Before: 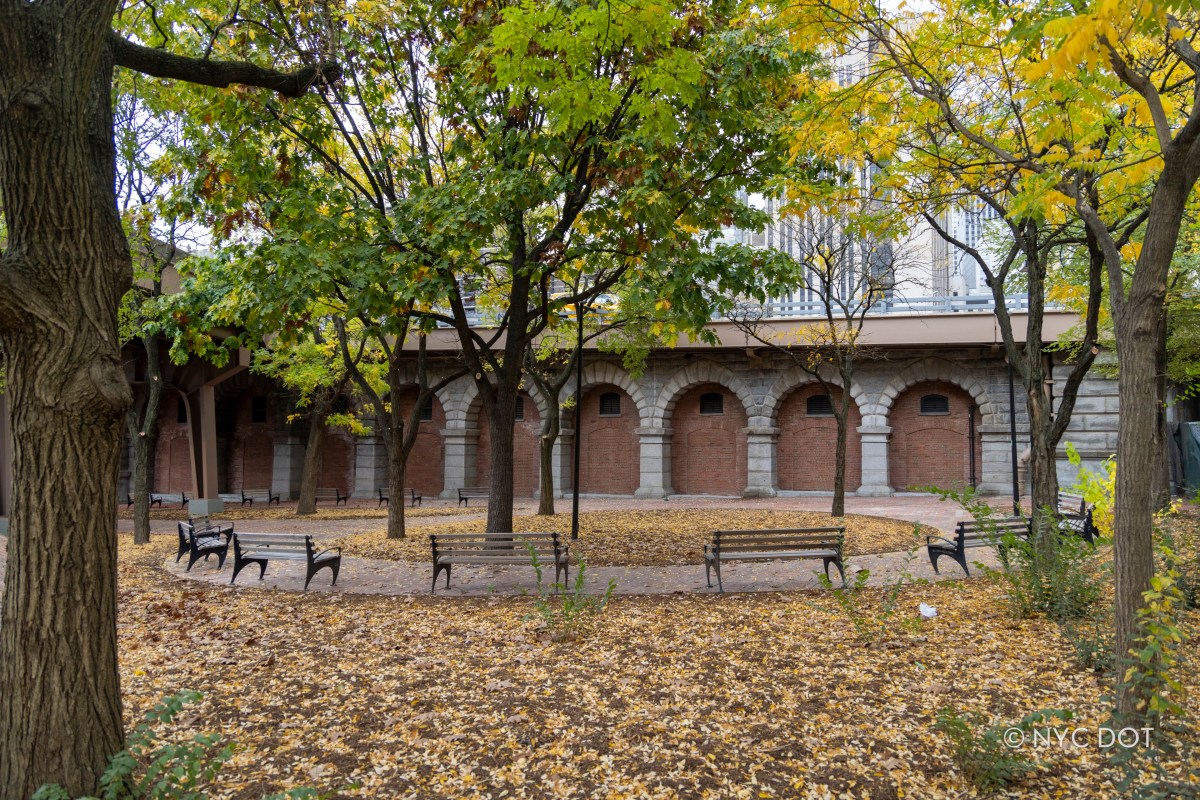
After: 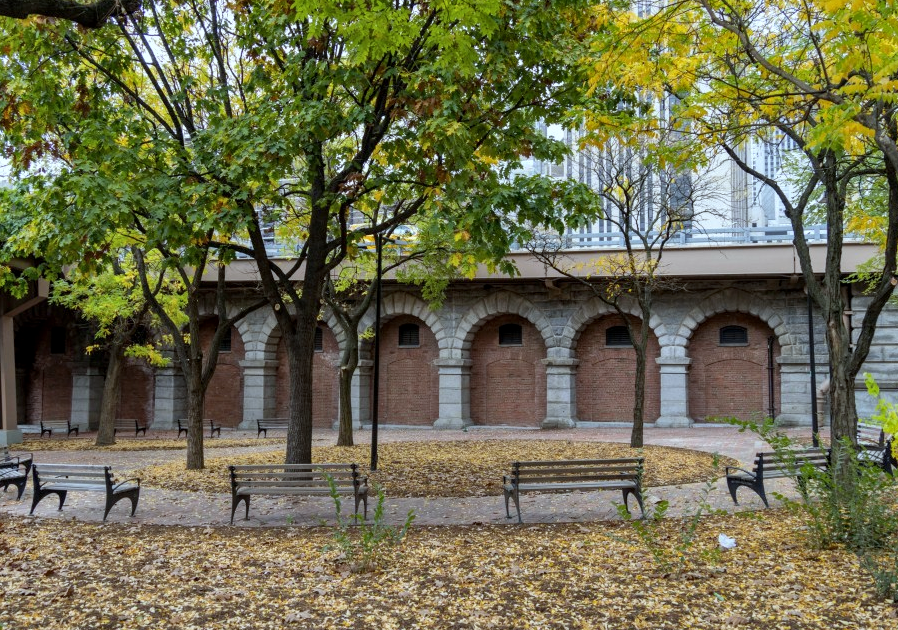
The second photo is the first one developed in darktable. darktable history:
crop: left 16.768%, top 8.653%, right 8.362%, bottom 12.485%
white balance: red 0.925, blue 1.046
shadows and highlights: shadows 52.34, highlights -28.23, soften with gaussian
local contrast: highlights 100%, shadows 100%, detail 120%, midtone range 0.2
